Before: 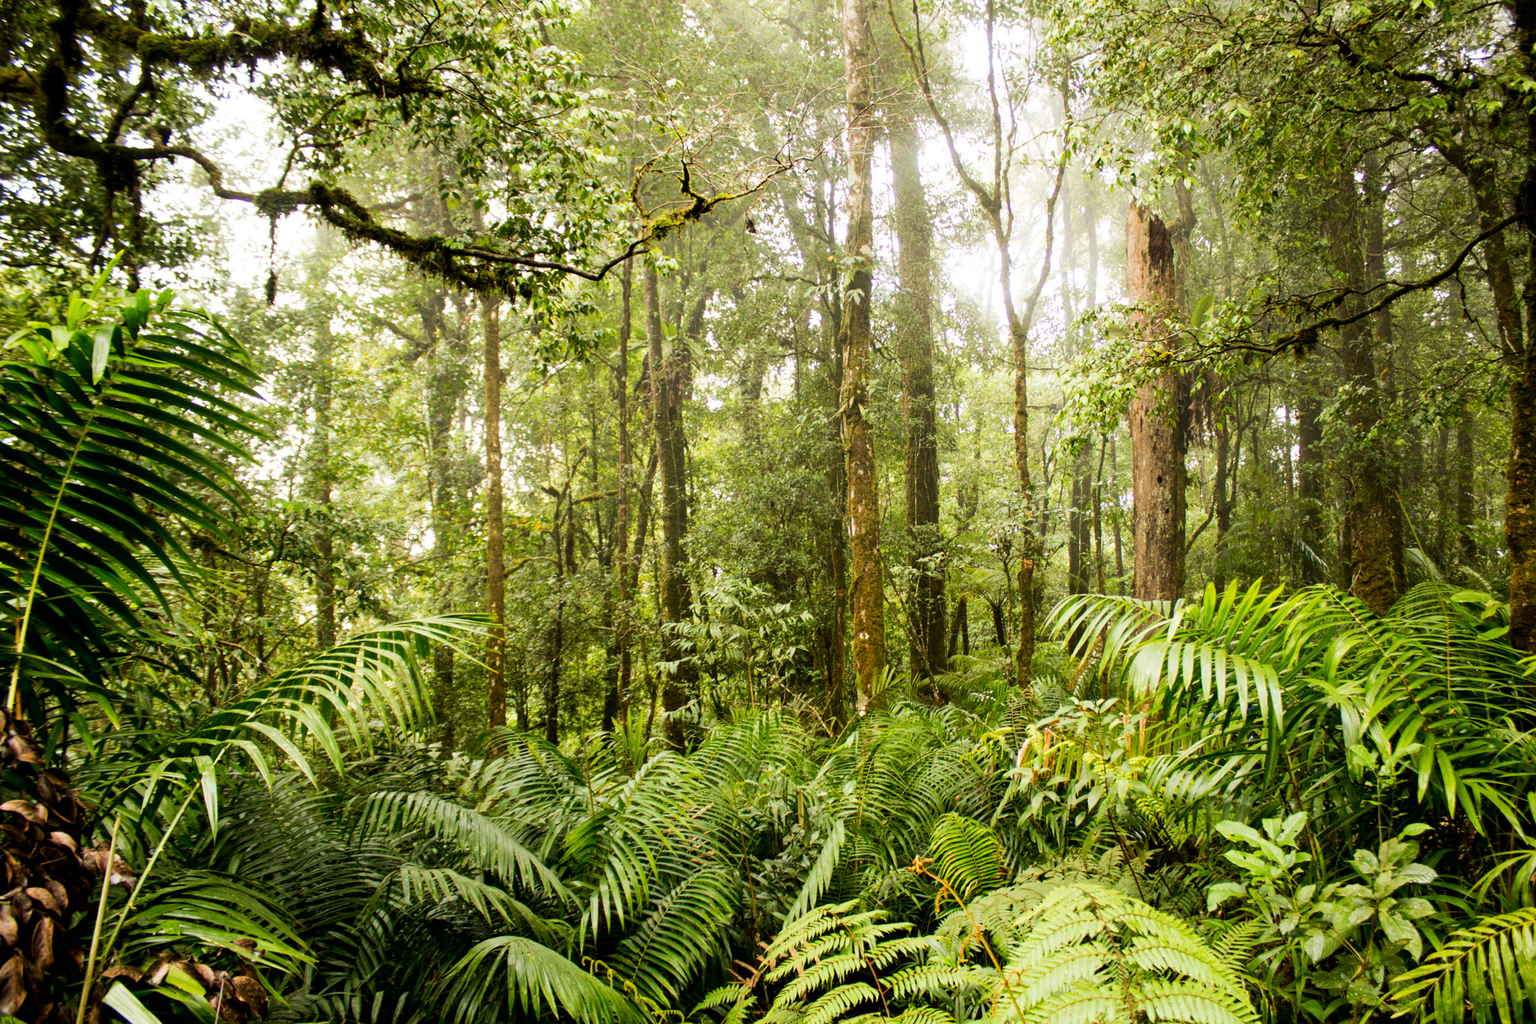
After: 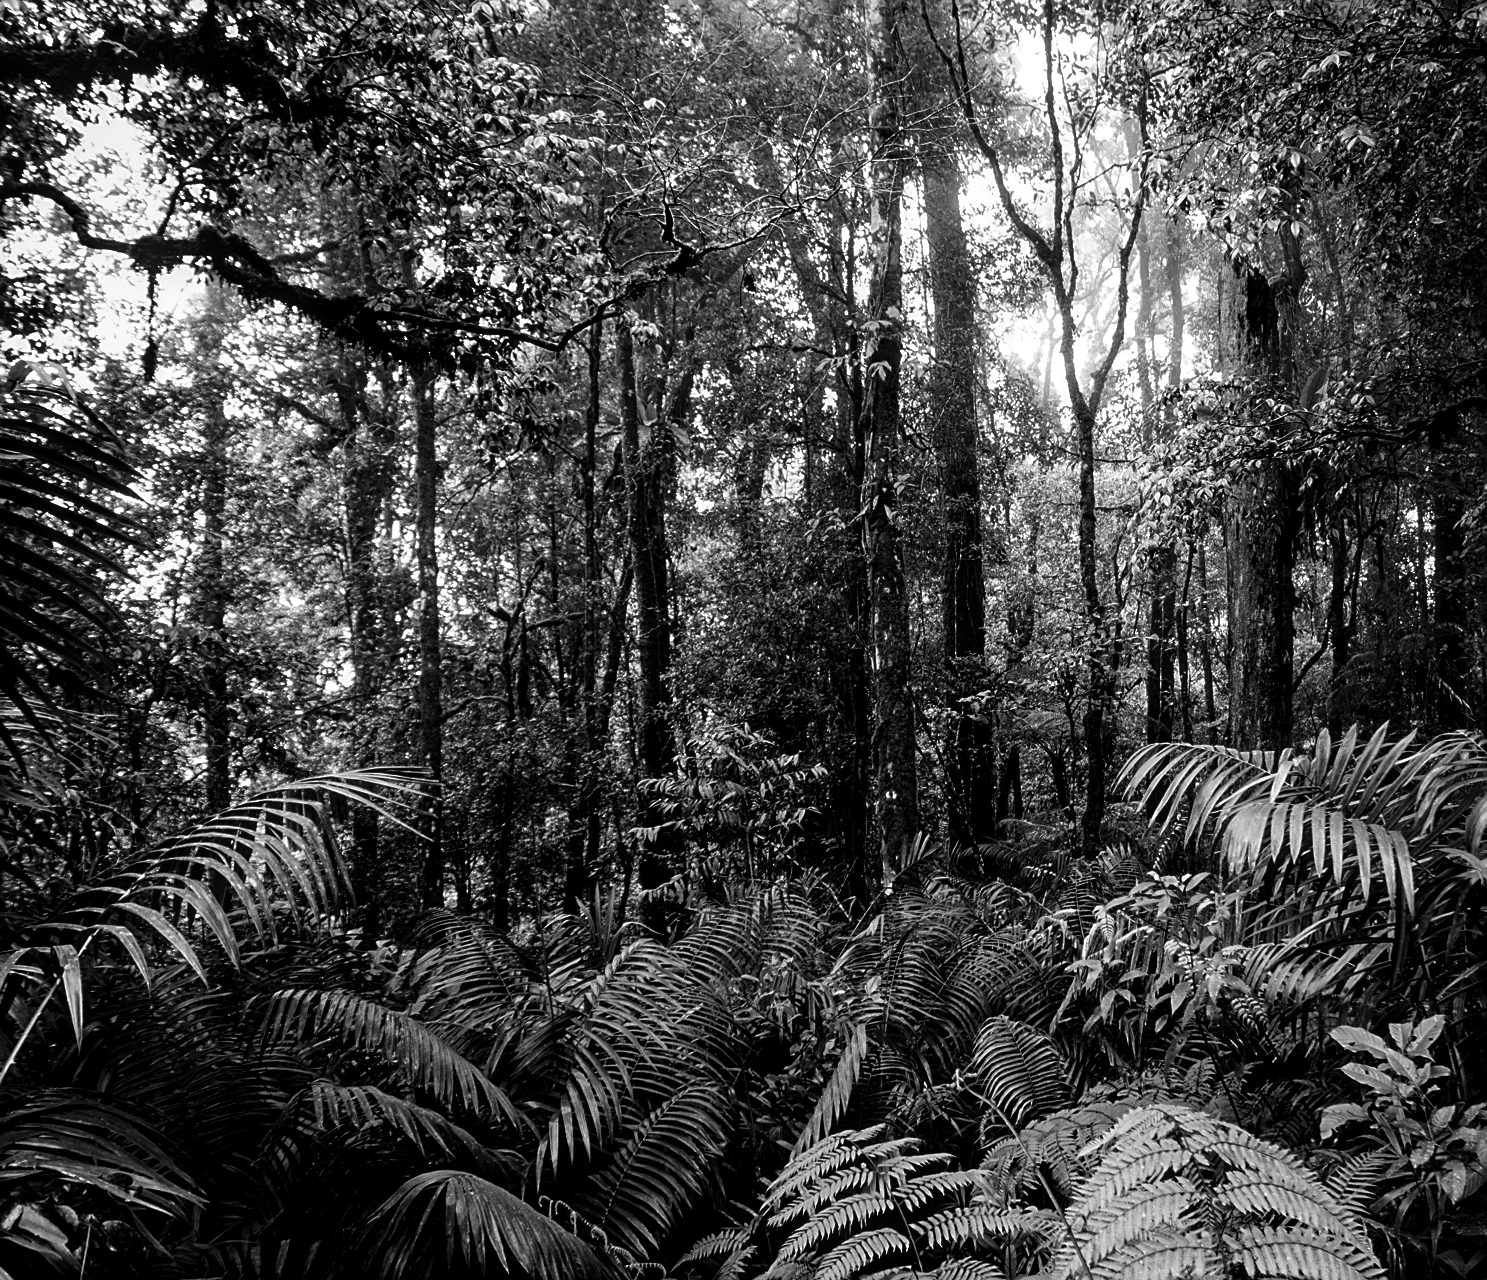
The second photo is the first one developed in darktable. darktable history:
local contrast: detail 130%
sharpen: on, module defaults
contrast brightness saturation: contrast 0.02, brightness -1, saturation -1
crop: left 9.88%, right 12.664%
